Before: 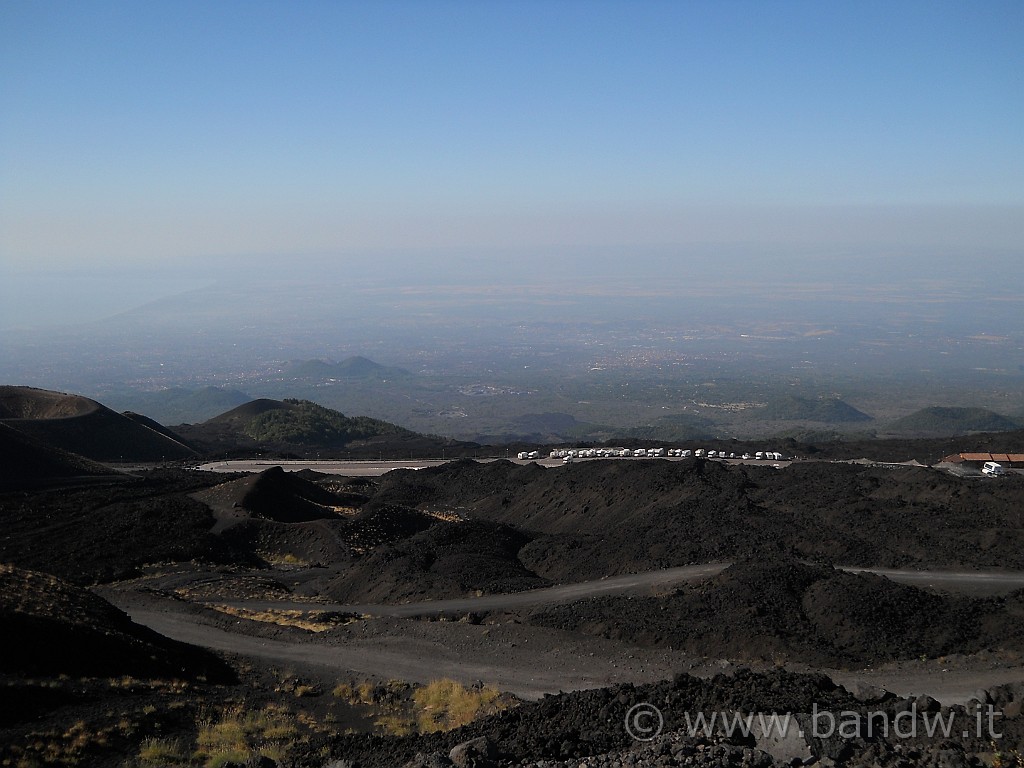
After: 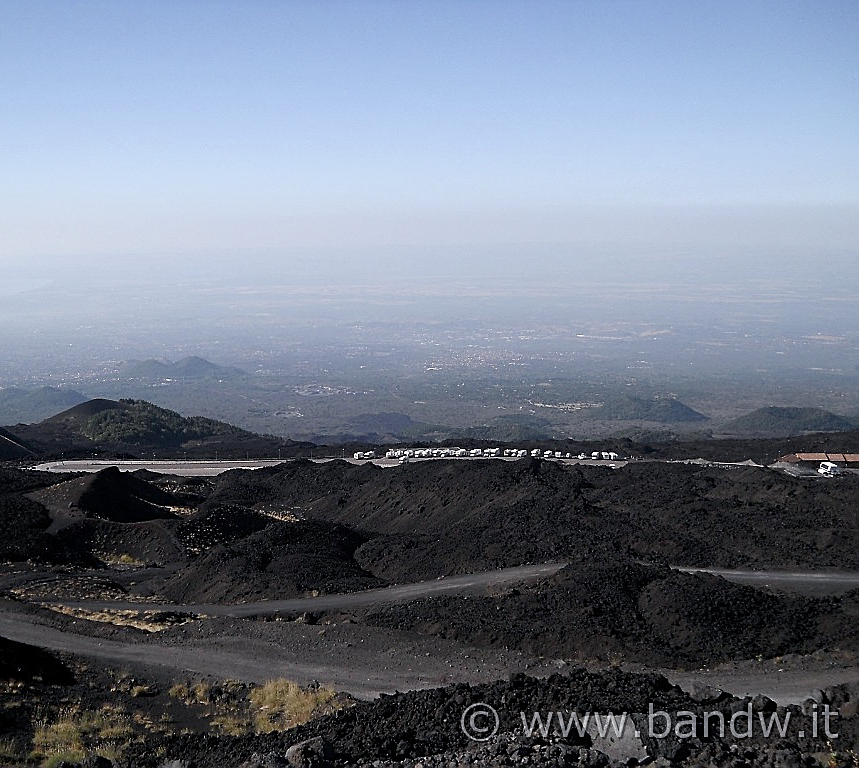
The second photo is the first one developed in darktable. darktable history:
contrast brightness saturation: contrast 0.099, saturation -0.354
color balance rgb: shadows lift › chroma 1.824%, shadows lift › hue 262.11°, perceptual saturation grading › global saturation 20%, perceptual saturation grading › highlights -50.161%, perceptual saturation grading › shadows 30.813%, global vibrance 14.639%
sharpen: on, module defaults
color calibration: gray › normalize channels true, illuminant as shot in camera, x 0.358, y 0.373, temperature 4628.91 K, gamut compression 0.008
crop: left 16.111%
exposure: black level correction 0.001, exposure 0.498 EV, compensate exposure bias true, compensate highlight preservation false
